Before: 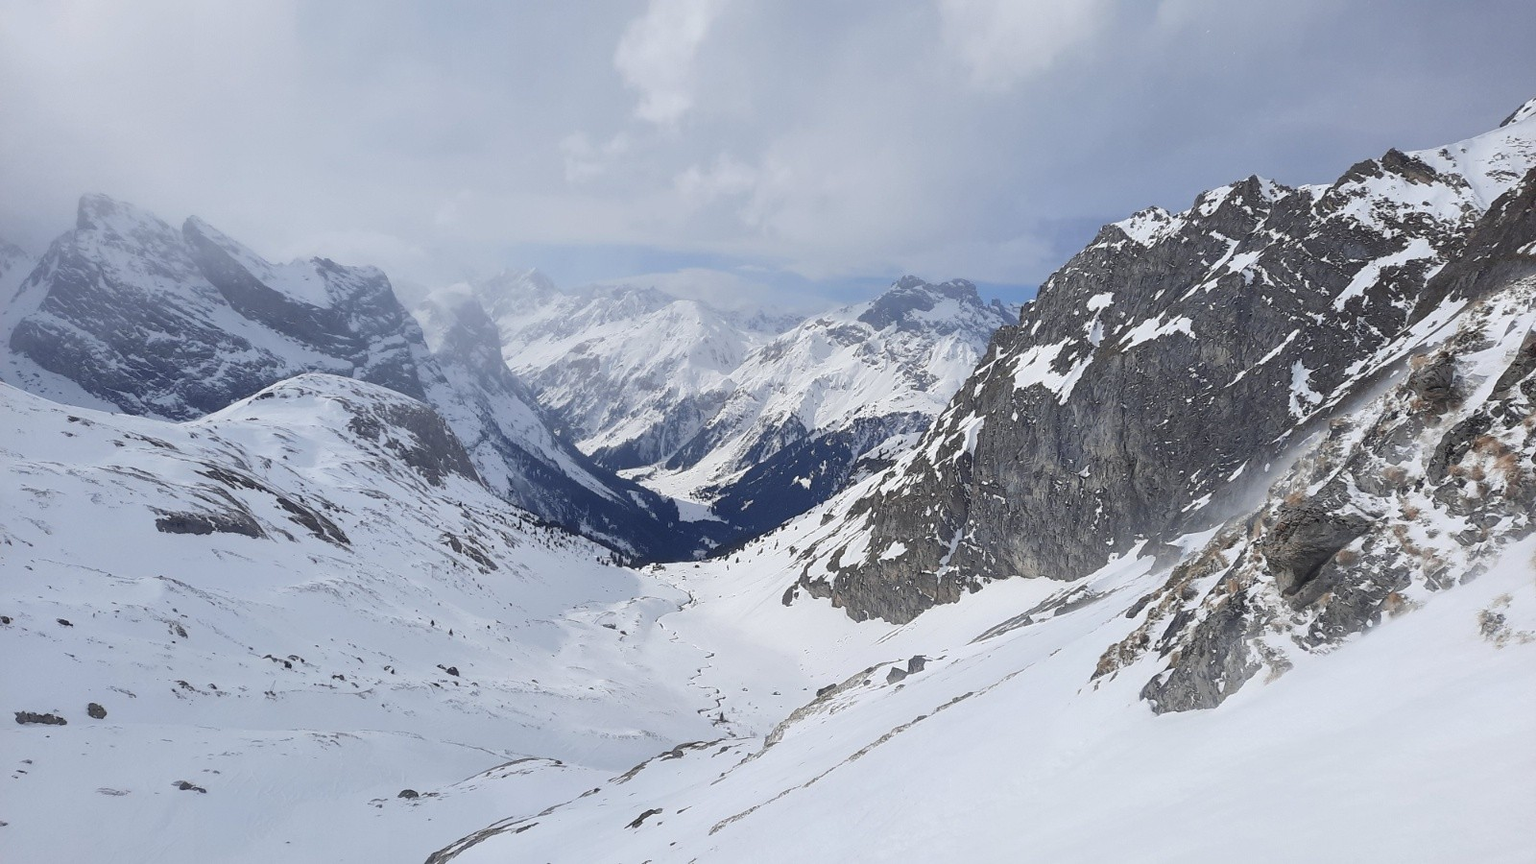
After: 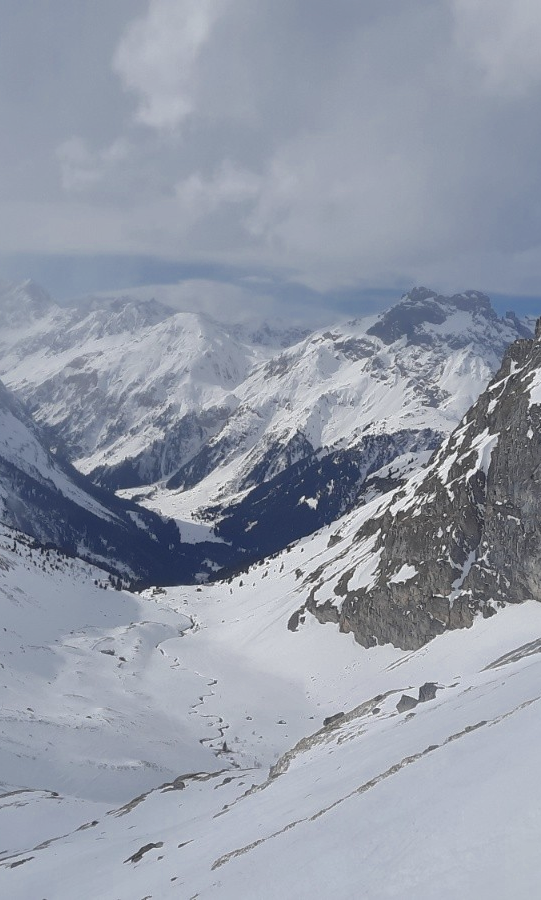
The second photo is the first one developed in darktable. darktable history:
crop: left 32.96%, right 33.187%
shadows and highlights: on, module defaults
color zones: curves: ch0 [(0, 0.5) (0.125, 0.4) (0.25, 0.5) (0.375, 0.4) (0.5, 0.4) (0.625, 0.35) (0.75, 0.35) (0.875, 0.5)]; ch1 [(0, 0.35) (0.125, 0.45) (0.25, 0.35) (0.375, 0.35) (0.5, 0.35) (0.625, 0.35) (0.75, 0.45) (0.875, 0.35)]; ch2 [(0, 0.6) (0.125, 0.5) (0.25, 0.5) (0.375, 0.6) (0.5, 0.6) (0.625, 0.5) (0.75, 0.5) (0.875, 0.5)]
